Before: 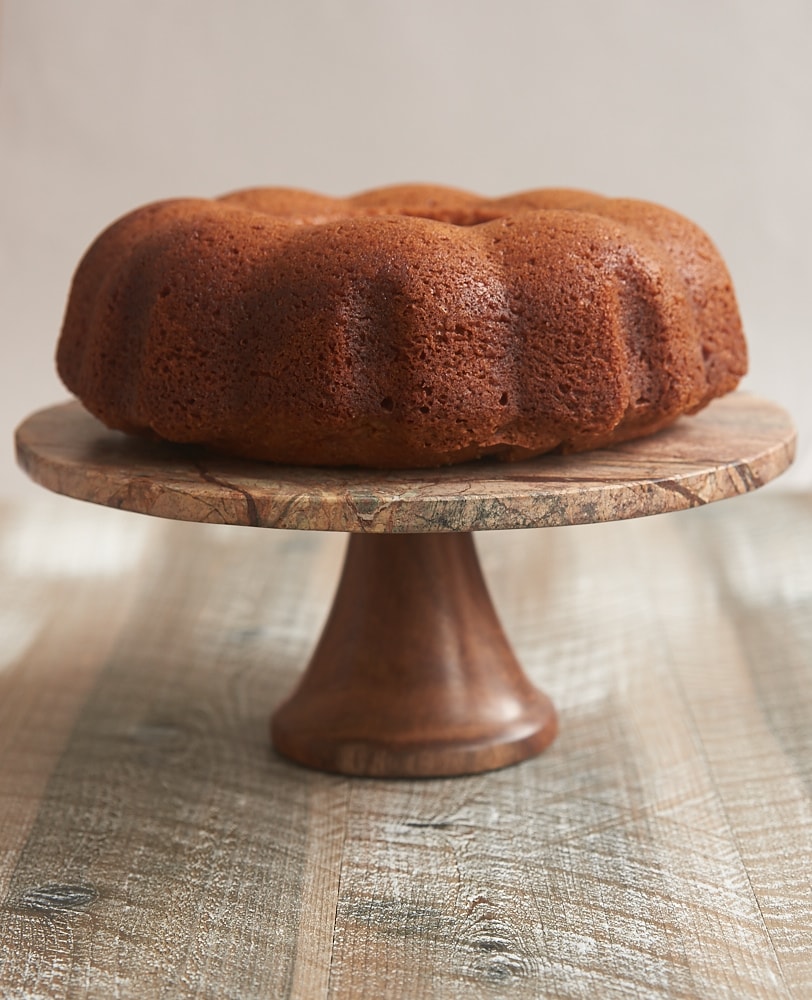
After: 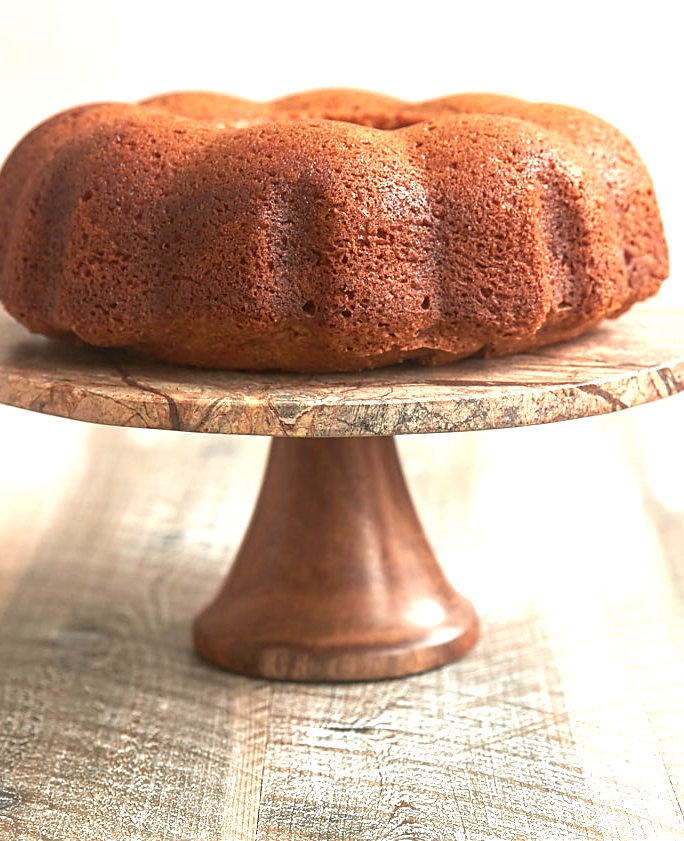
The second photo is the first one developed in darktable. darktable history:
crop and rotate: left 9.652%, top 9.647%, right 6.098%, bottom 6.238%
sharpen: amount 0.204
exposure: black level correction 0.001, exposure 1.12 EV, compensate highlight preservation false
local contrast: on, module defaults
